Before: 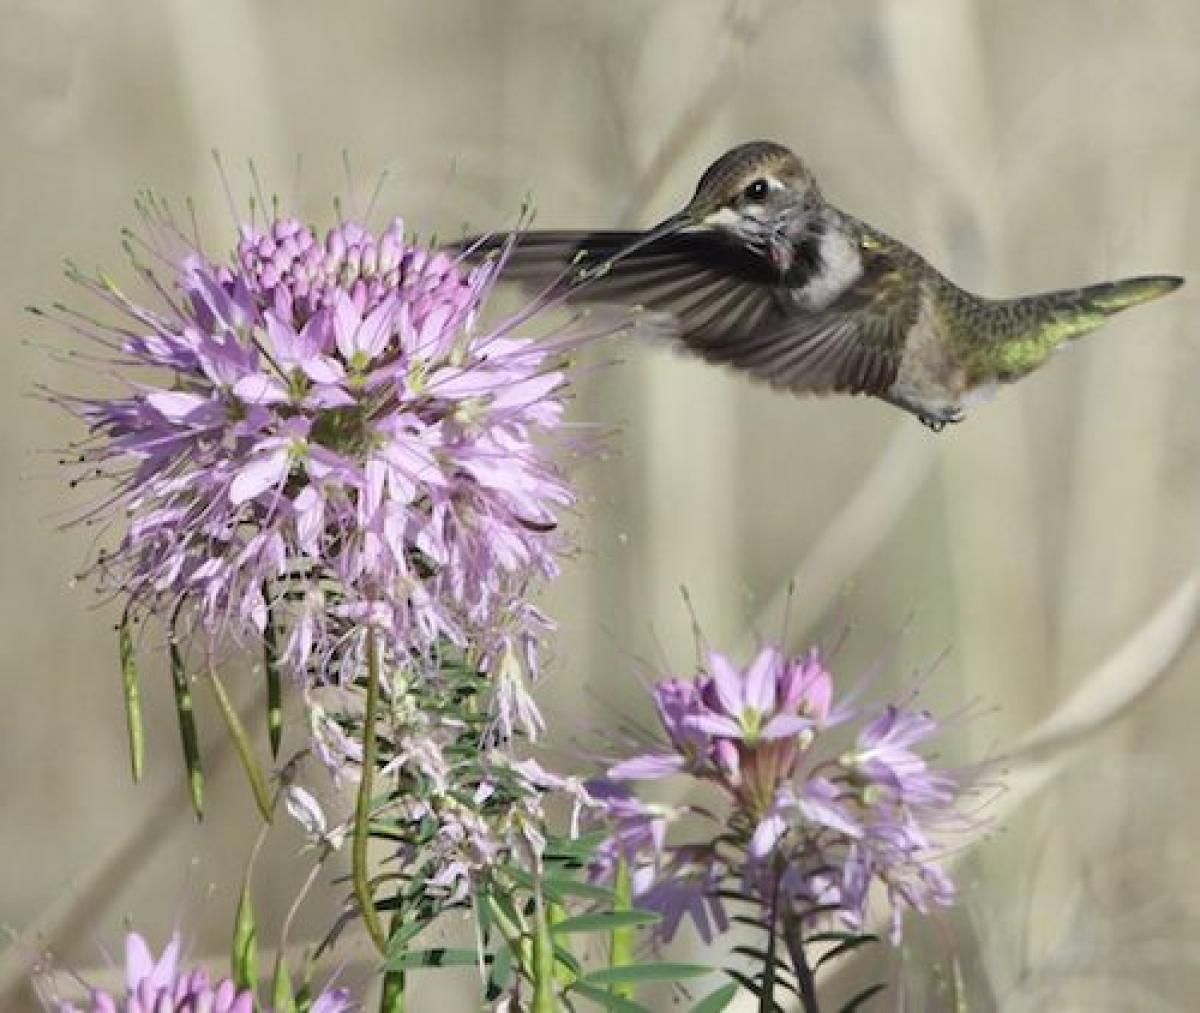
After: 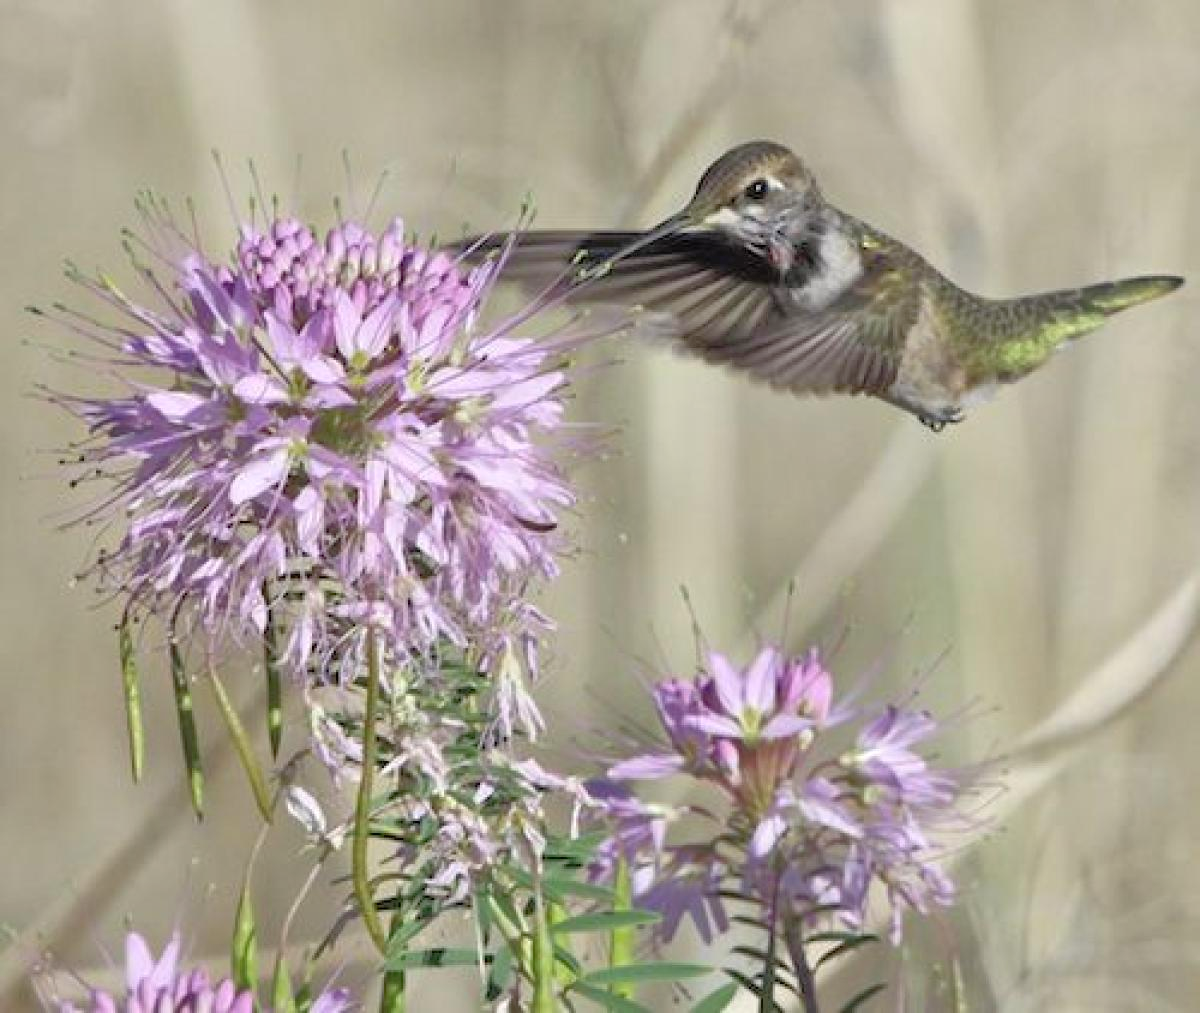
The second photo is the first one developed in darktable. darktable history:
tone equalizer: -7 EV 0.148 EV, -6 EV 0.578 EV, -5 EV 1.18 EV, -4 EV 1.35 EV, -3 EV 1.18 EV, -2 EV 0.6 EV, -1 EV 0.162 EV
